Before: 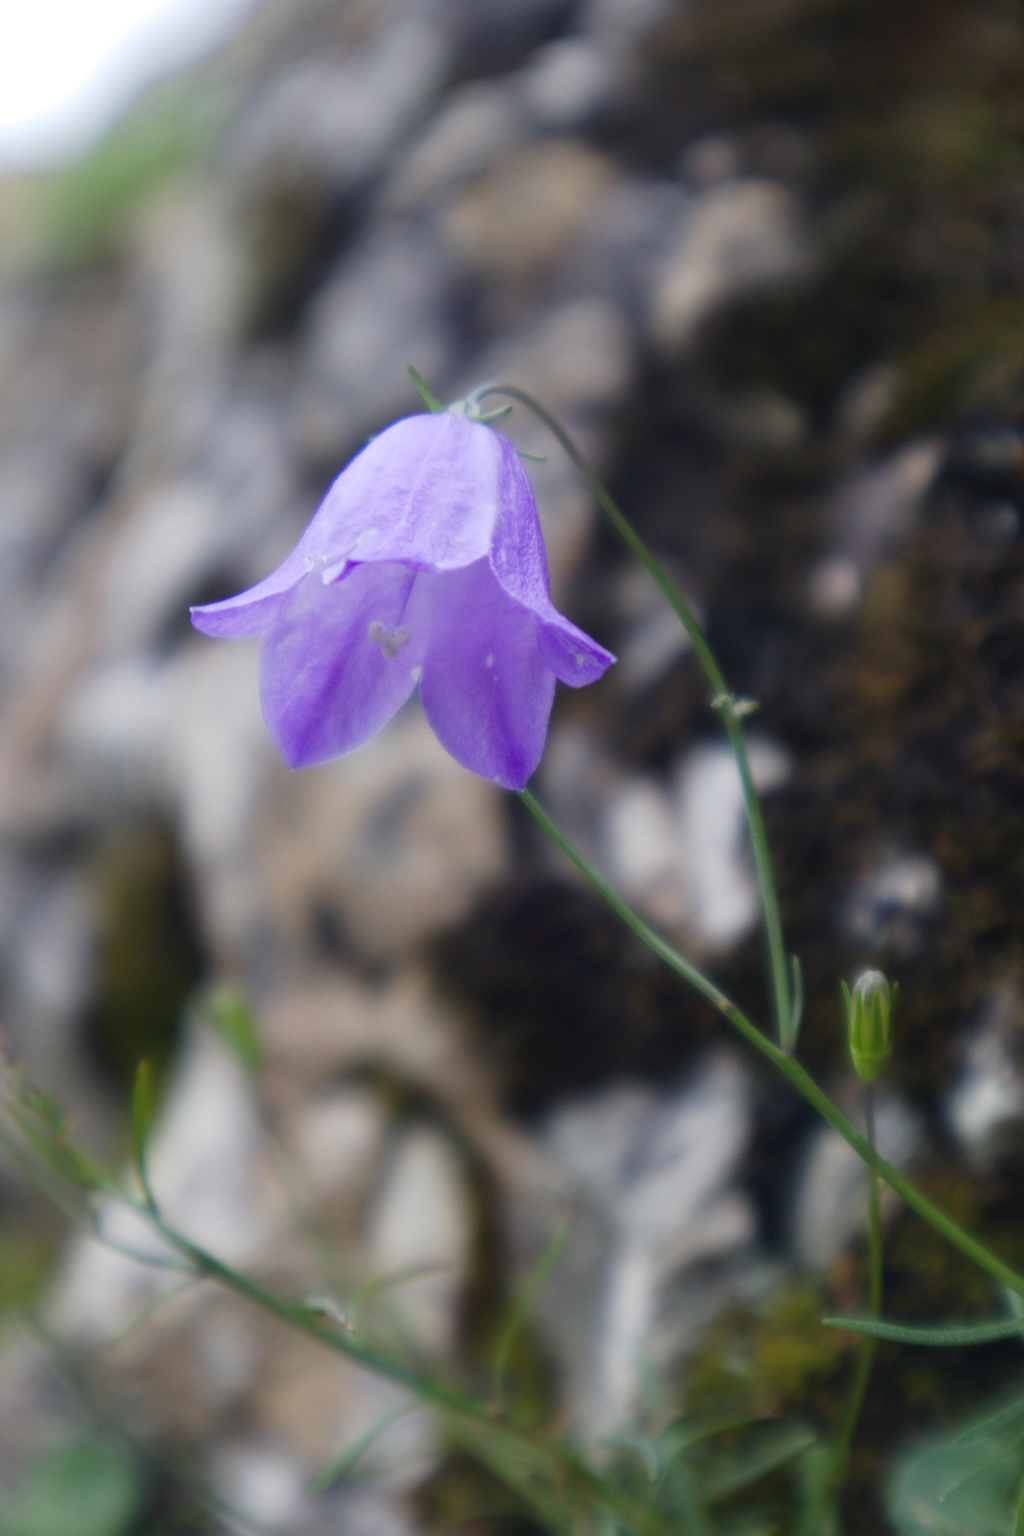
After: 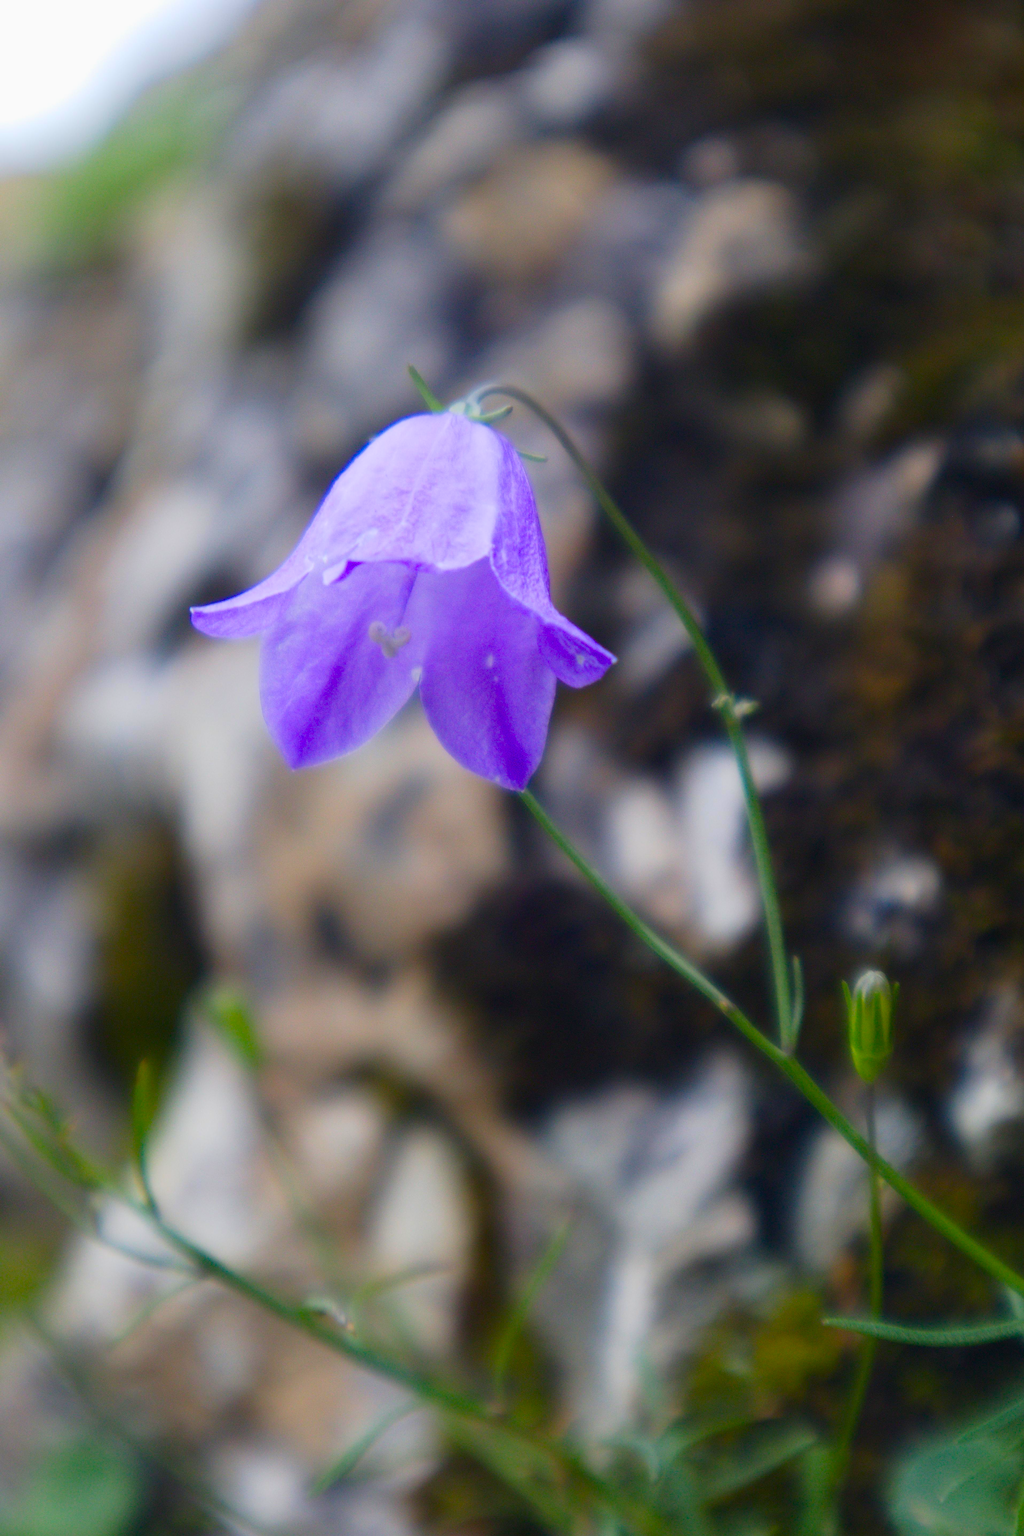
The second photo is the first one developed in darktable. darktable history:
tone equalizer: on, module defaults
sharpen: on, module defaults
color balance rgb: perceptual saturation grading › global saturation 29.837%, perceptual brilliance grading › global brilliance 1.926%, perceptual brilliance grading › highlights -3.72%
contrast brightness saturation: contrast 0.083, saturation 0.196
